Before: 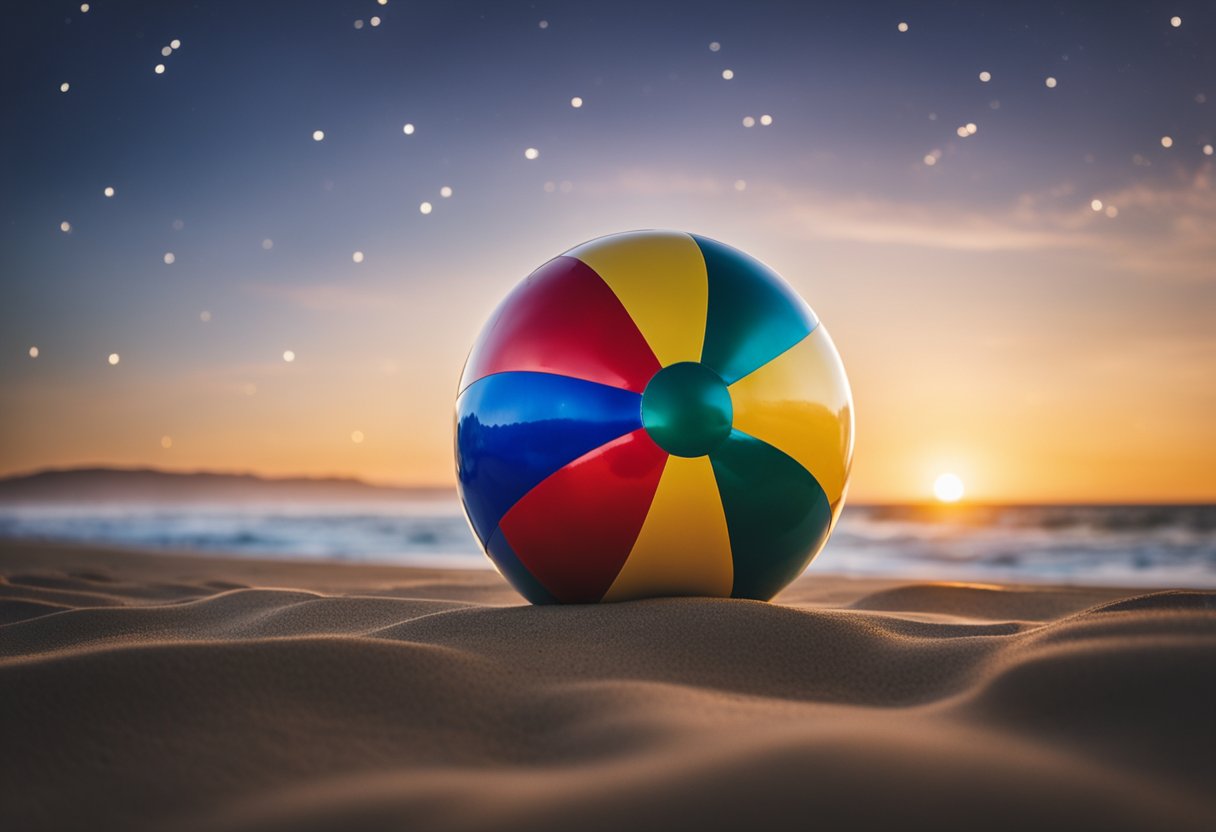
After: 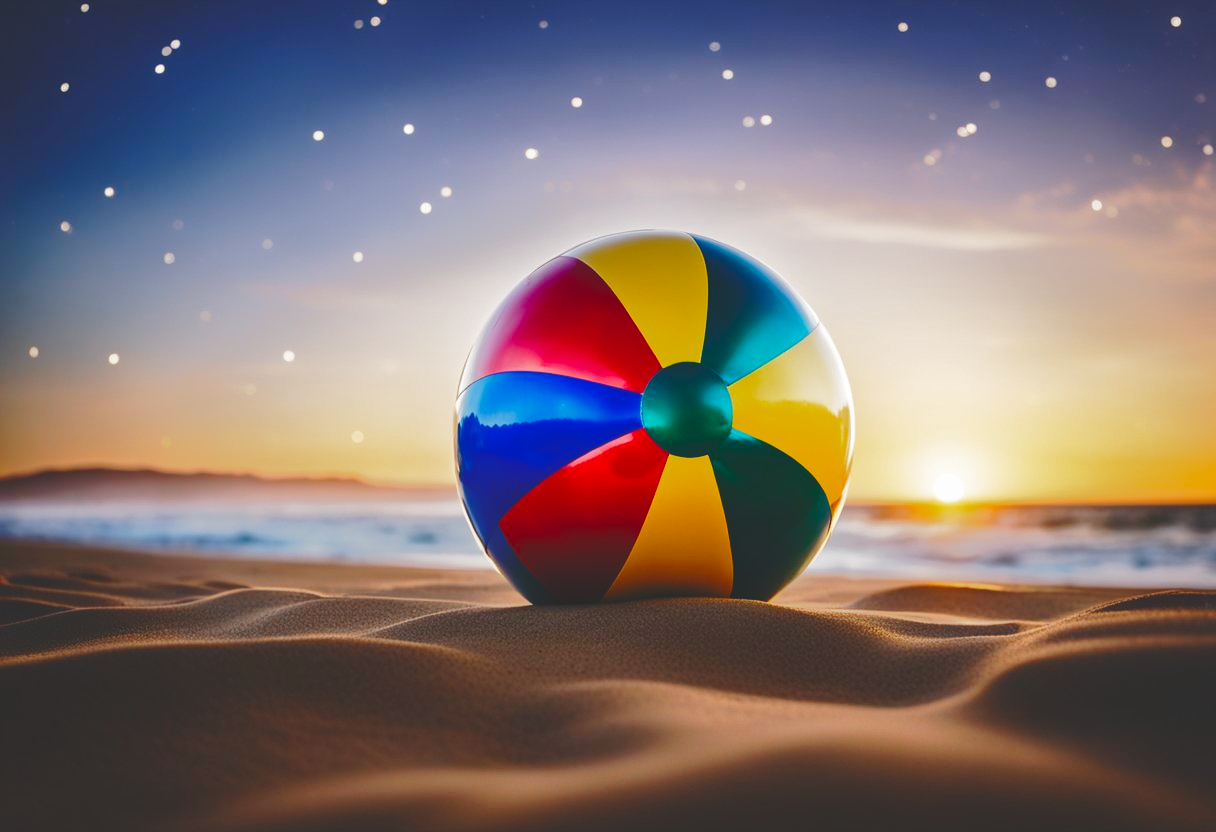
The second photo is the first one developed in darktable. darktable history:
exposure: compensate highlight preservation false
tone curve: curves: ch0 [(0, 0) (0.003, 0.149) (0.011, 0.152) (0.025, 0.154) (0.044, 0.164) (0.069, 0.179) (0.1, 0.194) (0.136, 0.211) (0.177, 0.232) (0.224, 0.258) (0.277, 0.289) (0.335, 0.326) (0.399, 0.371) (0.468, 0.438) (0.543, 0.504) (0.623, 0.569) (0.709, 0.642) (0.801, 0.716) (0.898, 0.775) (1, 1)], color space Lab, independent channels, preserve colors none
base curve: curves: ch0 [(0, 0) (0.04, 0.03) (0.133, 0.232) (0.448, 0.748) (0.843, 0.968) (1, 1)], preserve colors none
